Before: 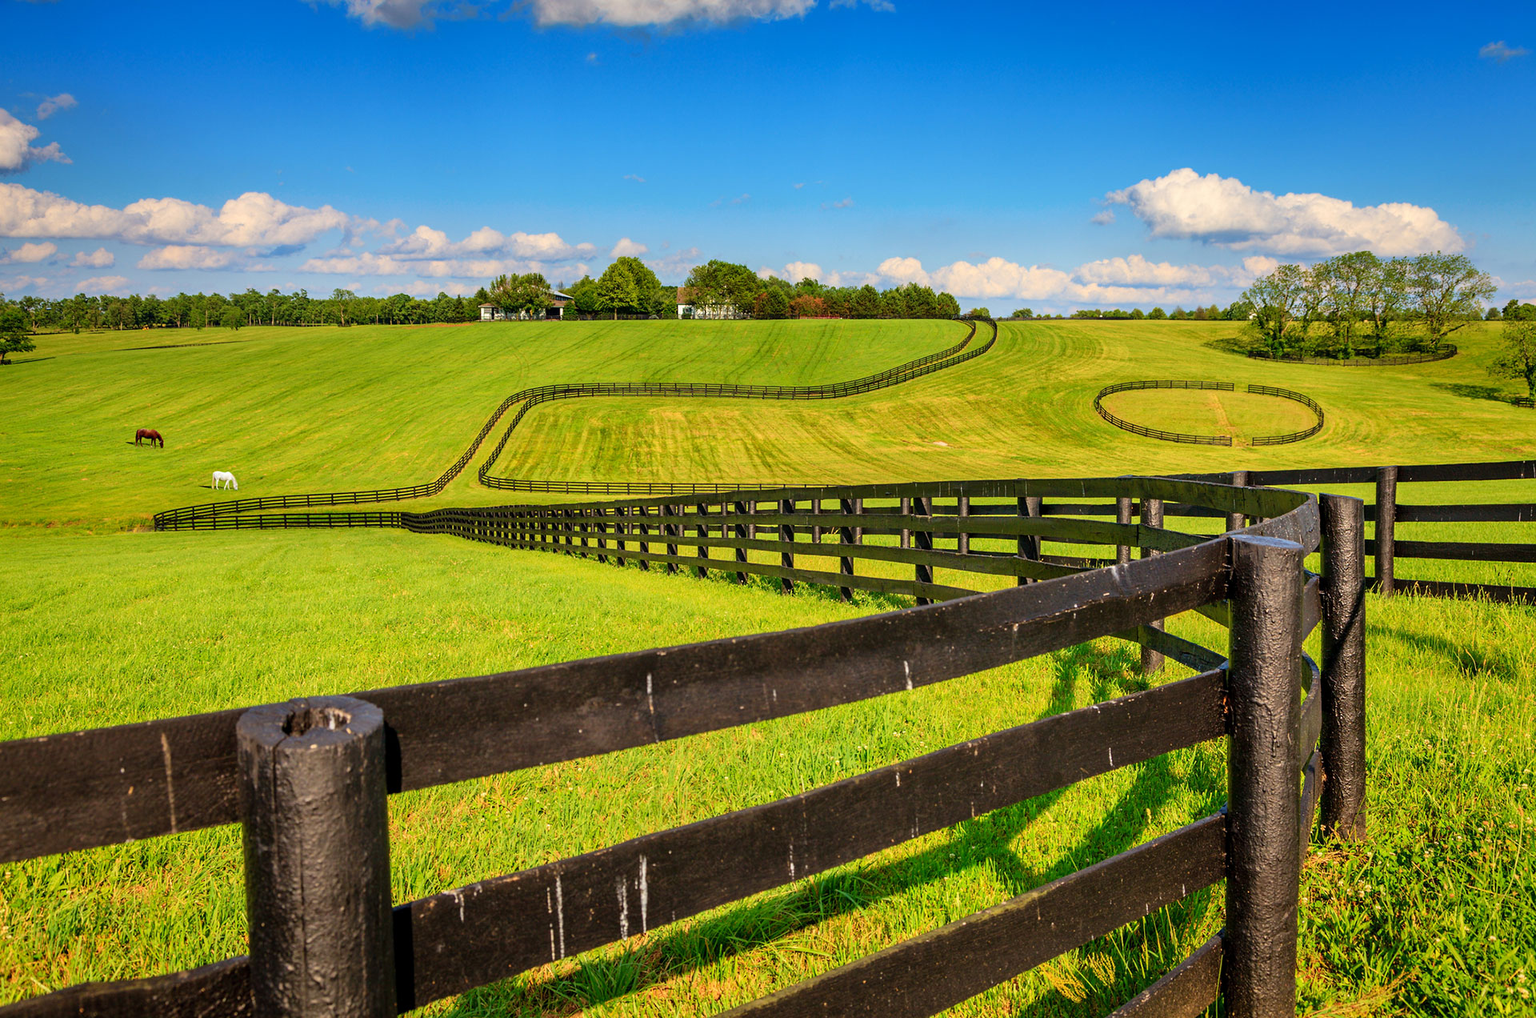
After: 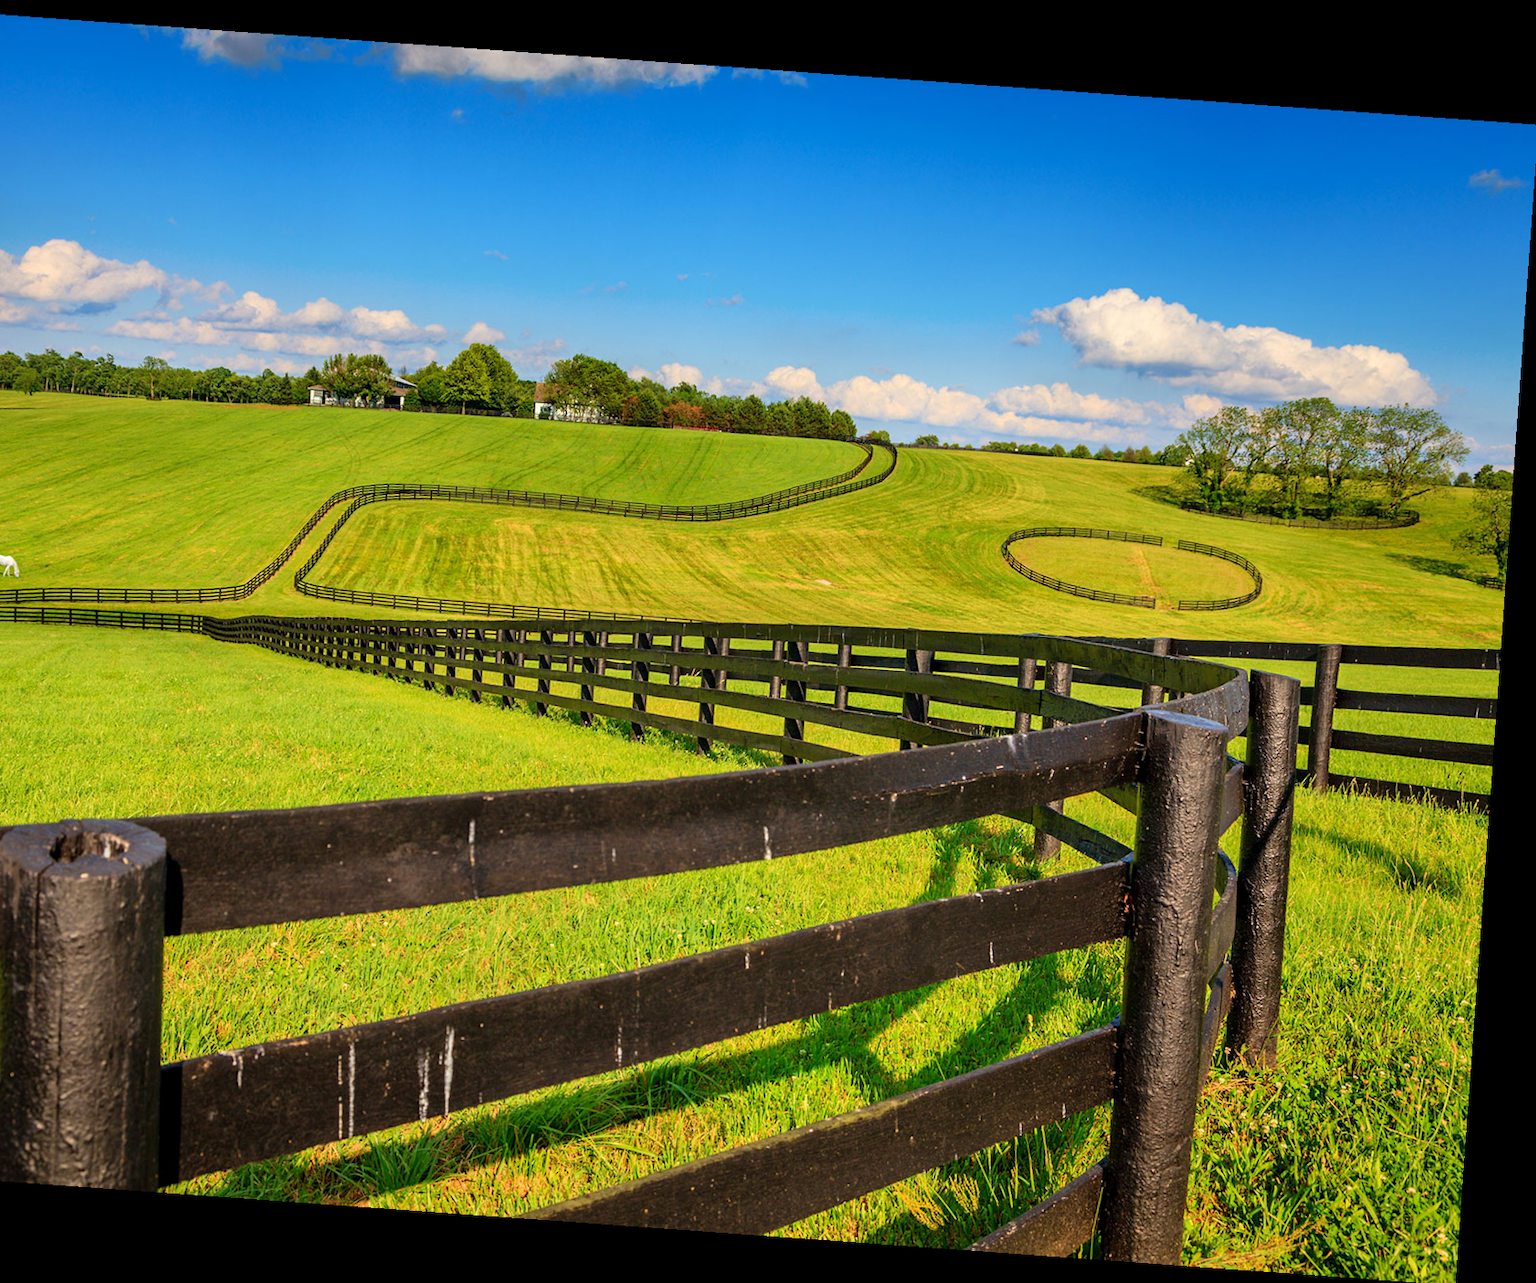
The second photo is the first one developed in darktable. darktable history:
crop: left 16.145%
rotate and perspective: rotation 4.1°, automatic cropping off
